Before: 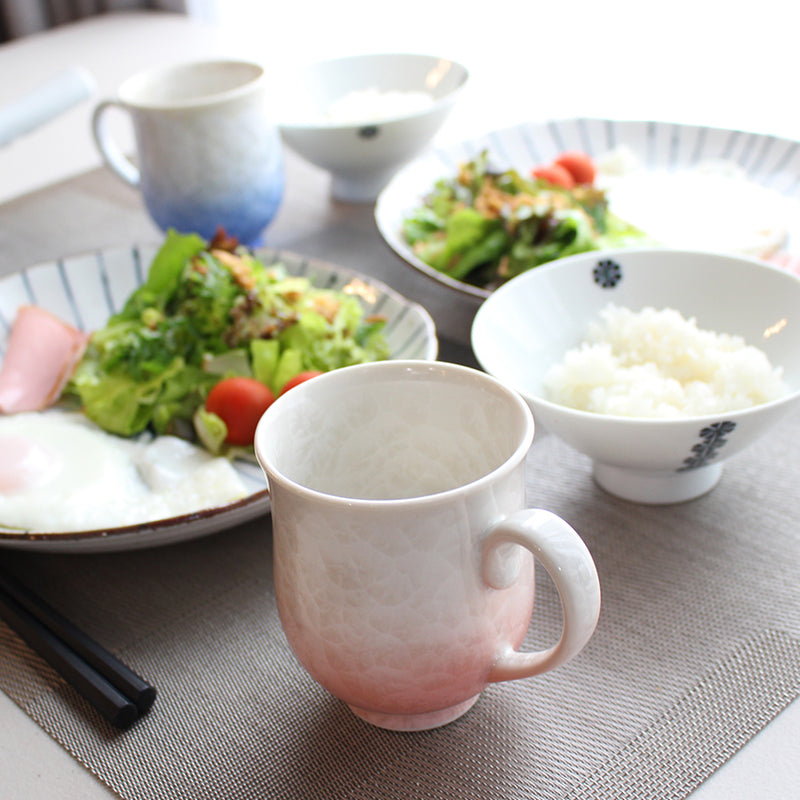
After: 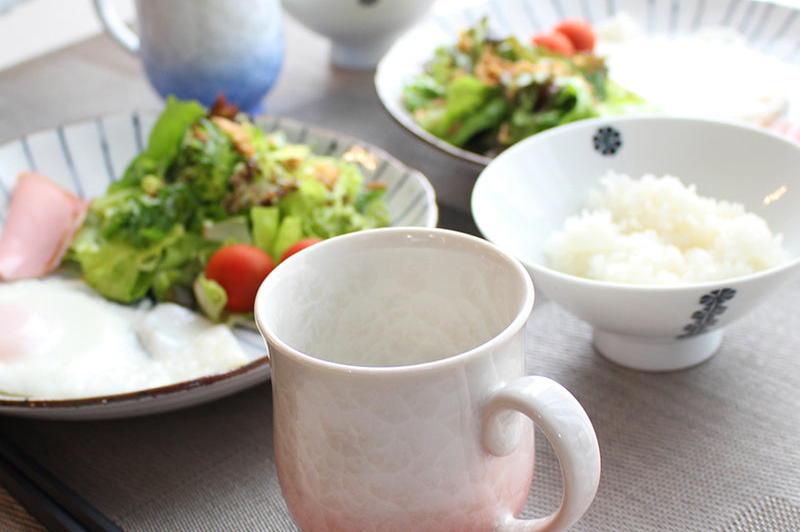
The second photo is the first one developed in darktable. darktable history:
crop: top 16.64%, bottom 16.744%
